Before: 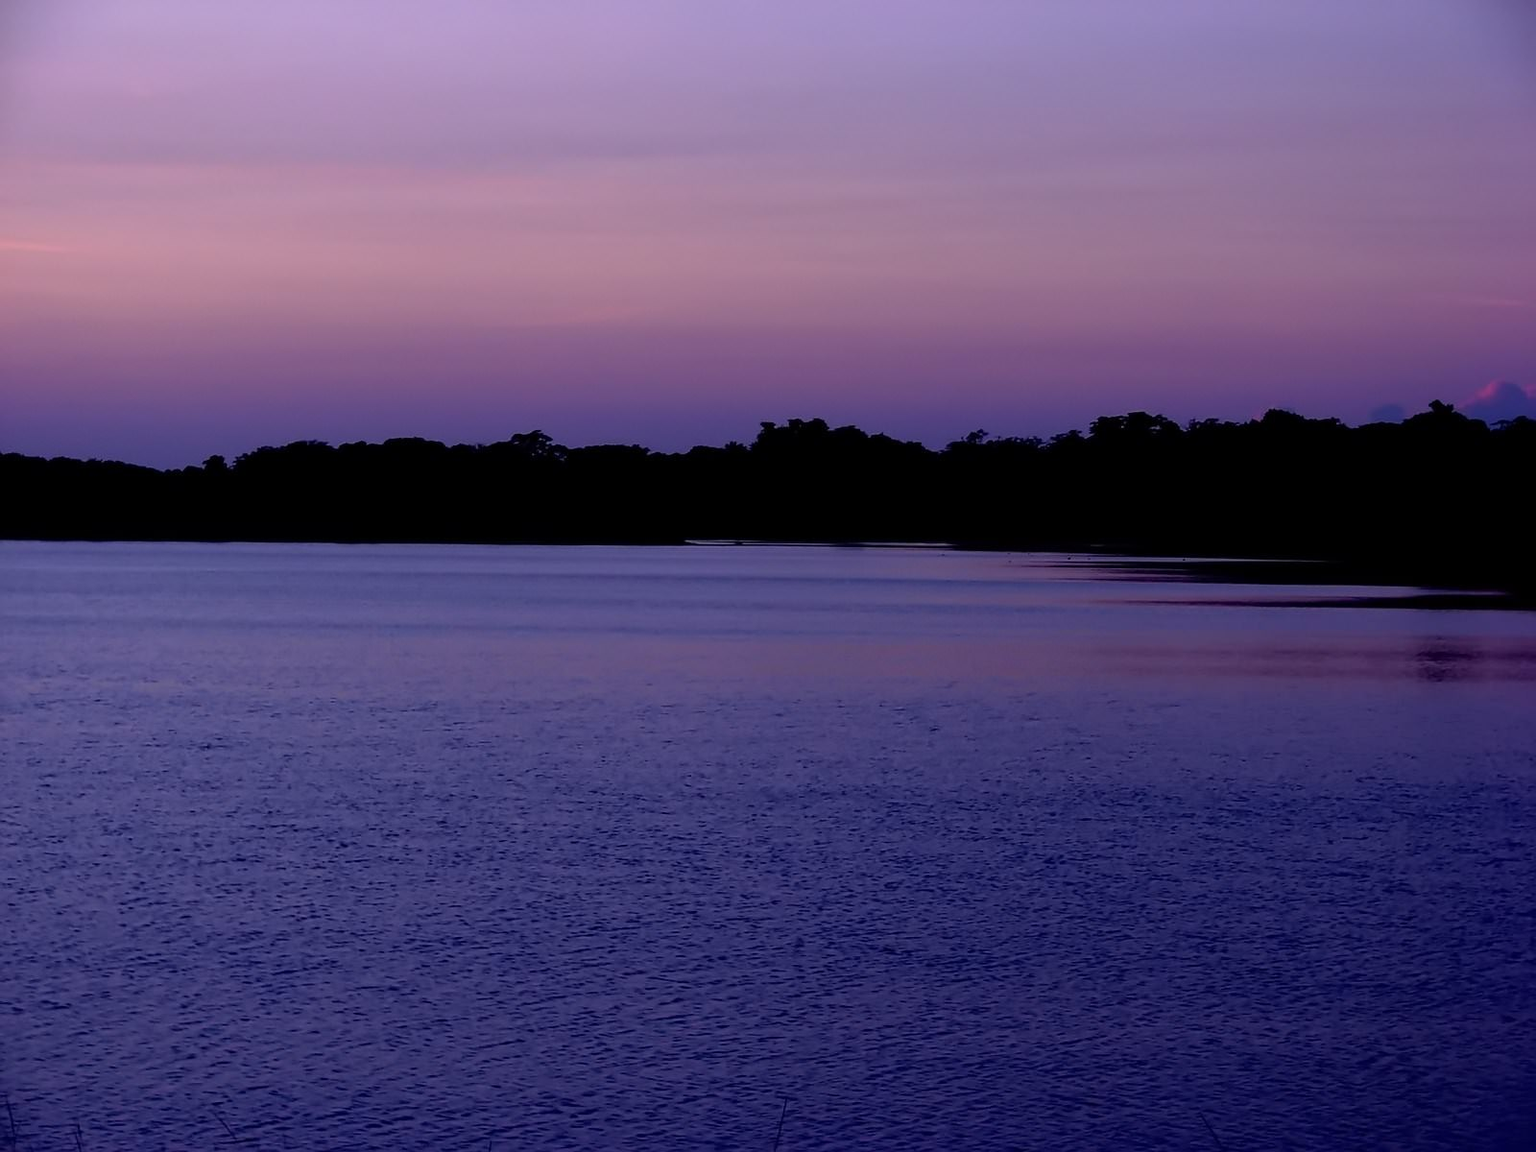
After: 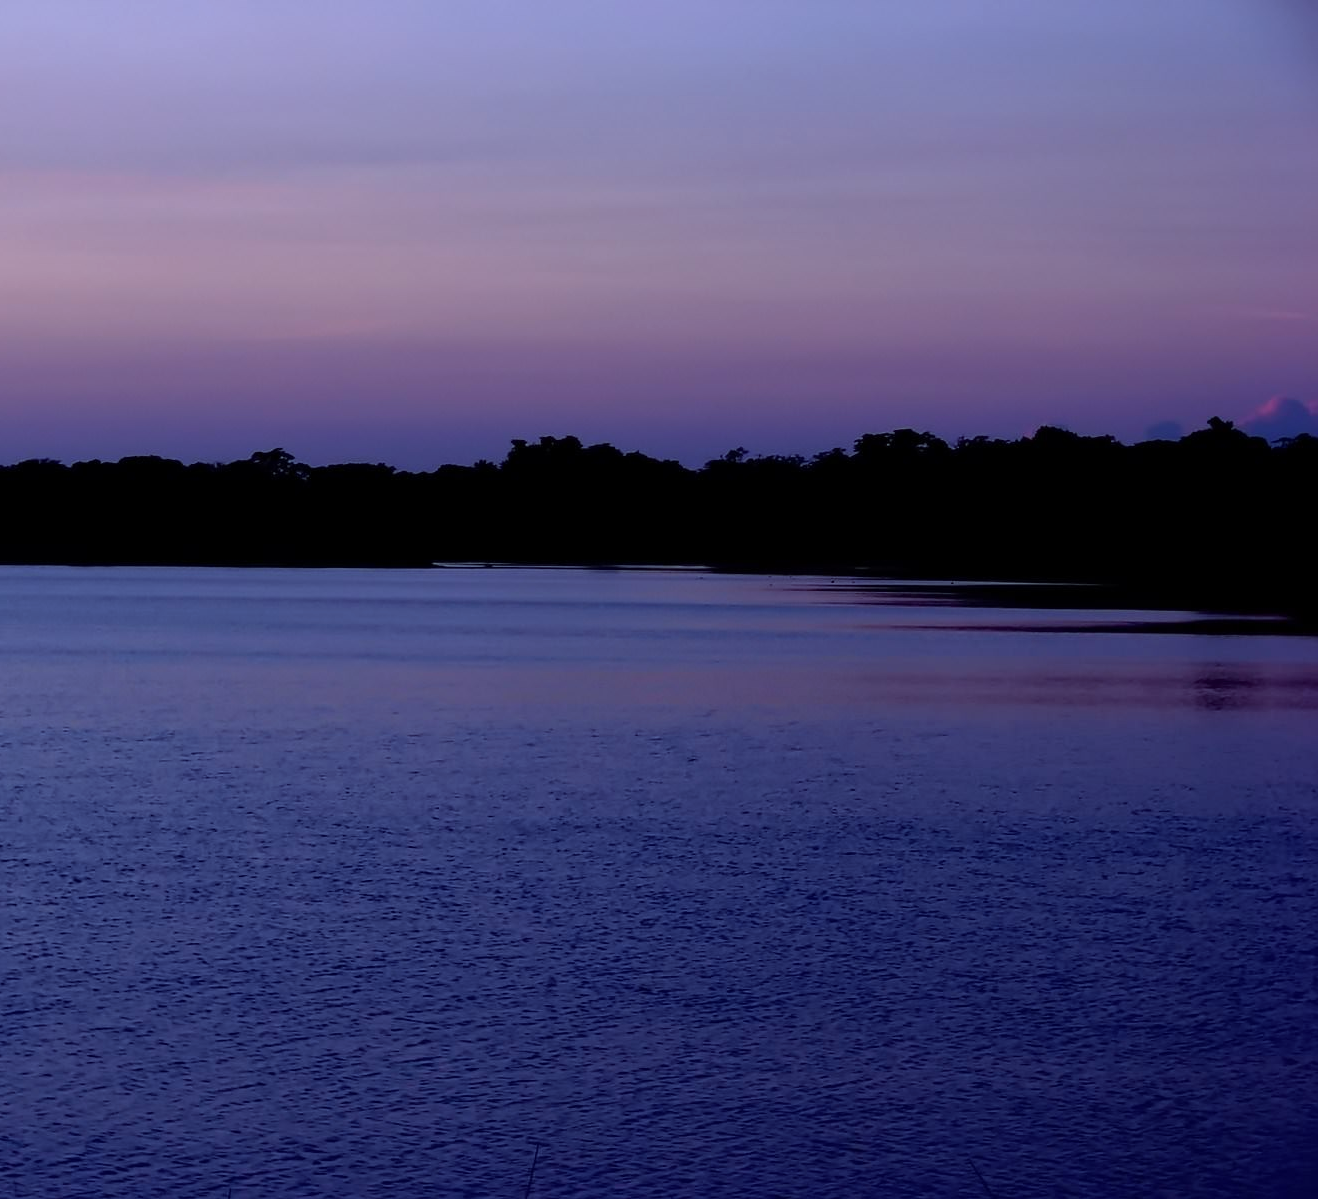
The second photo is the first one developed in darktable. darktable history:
sharpen: radius 5.325, amount 0.312, threshold 26.433
color correction: highlights a* -10.04, highlights b* -10.37
crop: left 17.582%, bottom 0.031%
contrast brightness saturation: contrast 0.01, saturation -0.05
